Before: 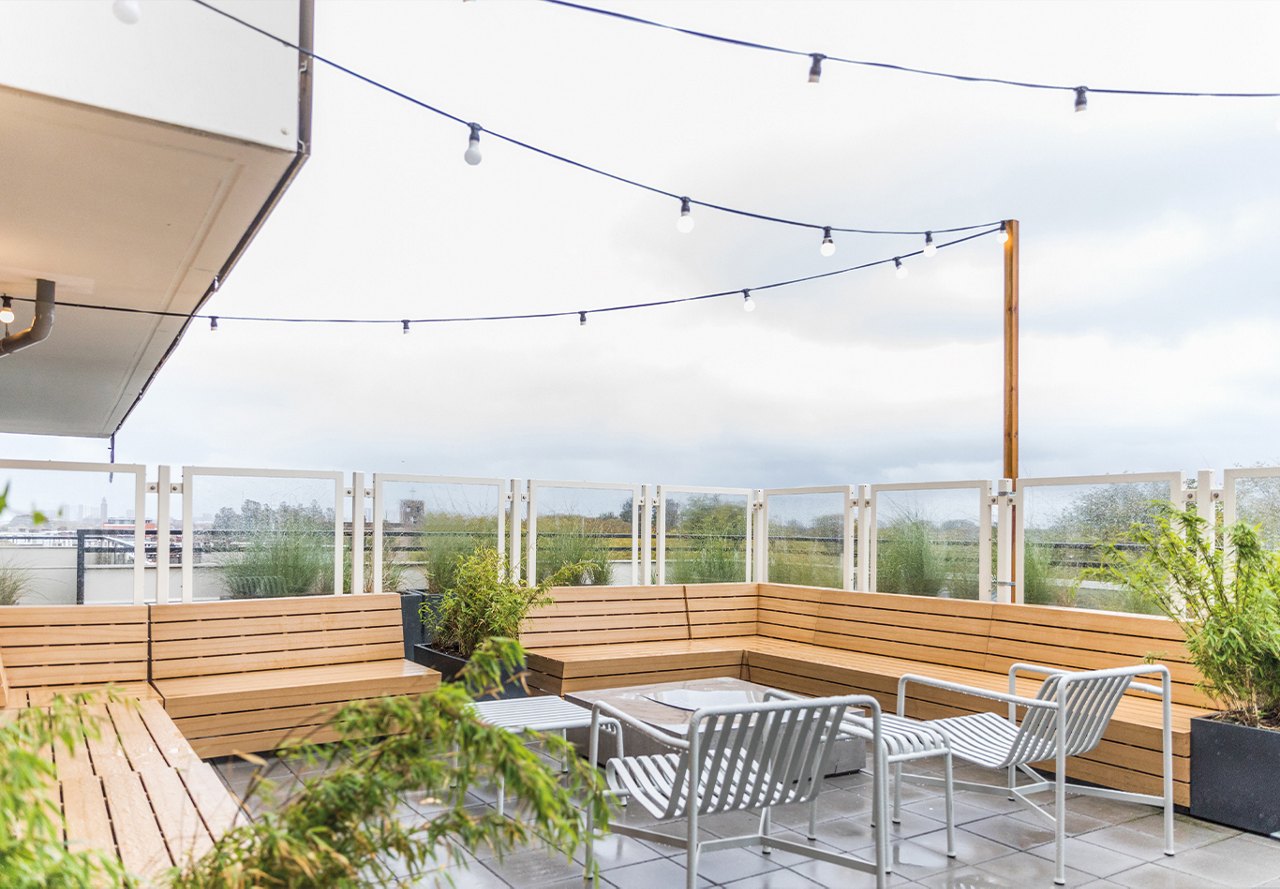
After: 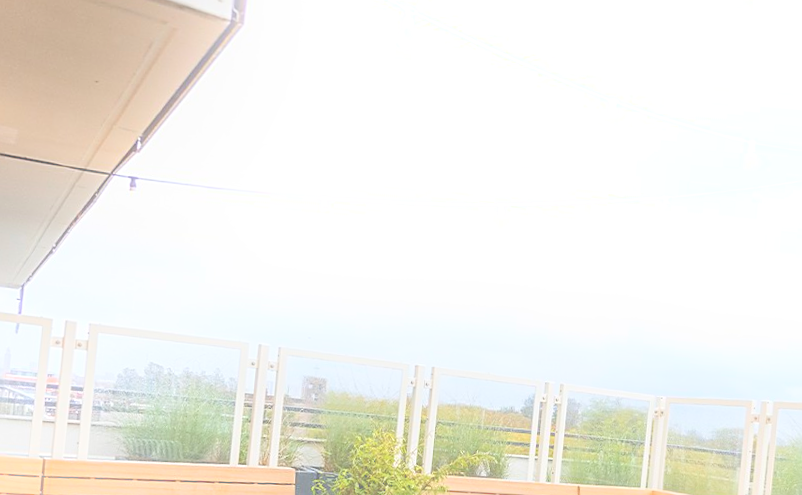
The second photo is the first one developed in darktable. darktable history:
sharpen: on, module defaults
crop and rotate: angle -4.99°, left 2.122%, top 6.945%, right 27.566%, bottom 30.519%
base curve: curves: ch0 [(0, 0) (0.297, 0.298) (1, 1)], preserve colors none
bloom: threshold 82.5%, strength 16.25%
